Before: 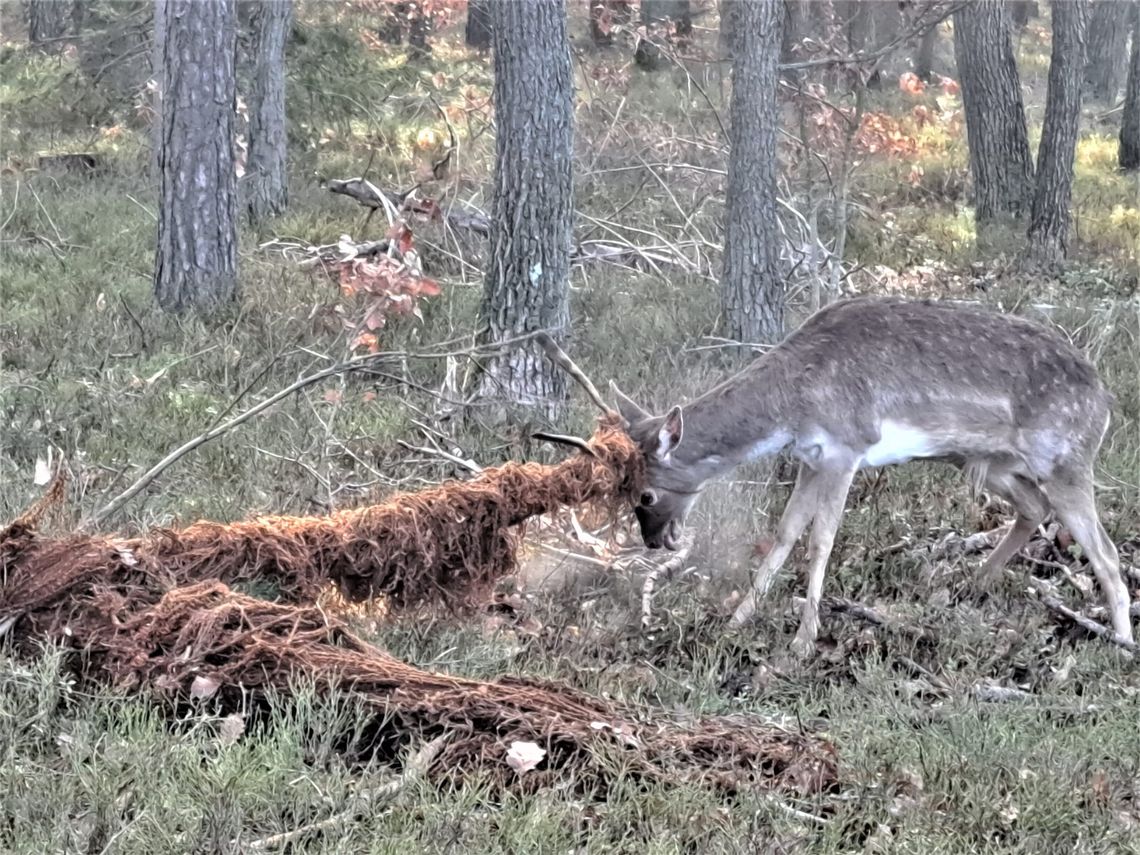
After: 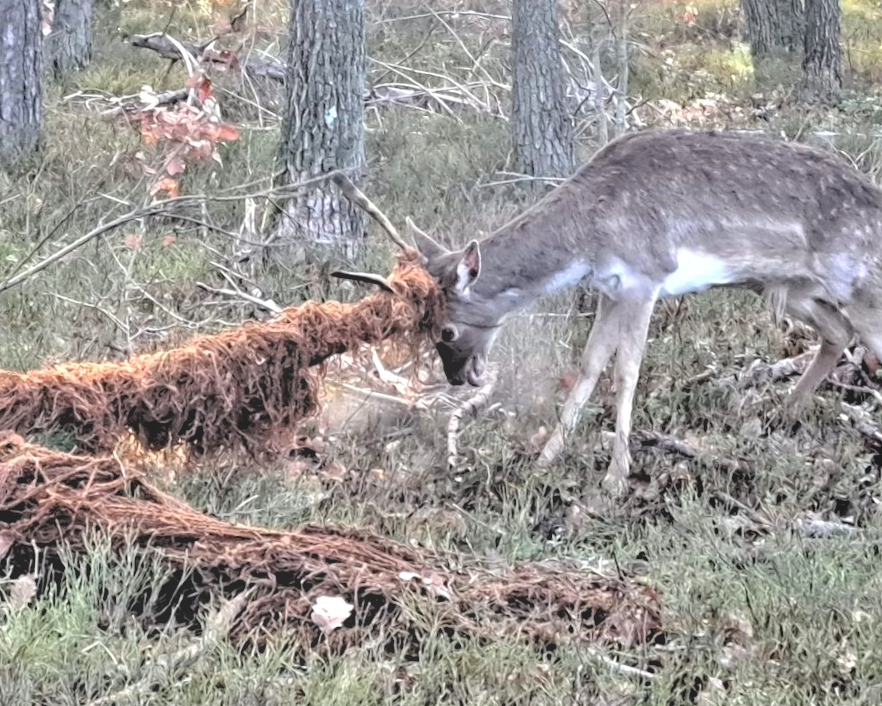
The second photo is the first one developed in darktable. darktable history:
haze removal: compatibility mode true, adaptive false
crop: left 16.315%, top 14.246%
levels: levels [0.073, 0.497, 0.972]
bloom: threshold 82.5%, strength 16.25%
rotate and perspective: rotation -1.68°, lens shift (vertical) -0.146, crop left 0.049, crop right 0.912, crop top 0.032, crop bottom 0.96
